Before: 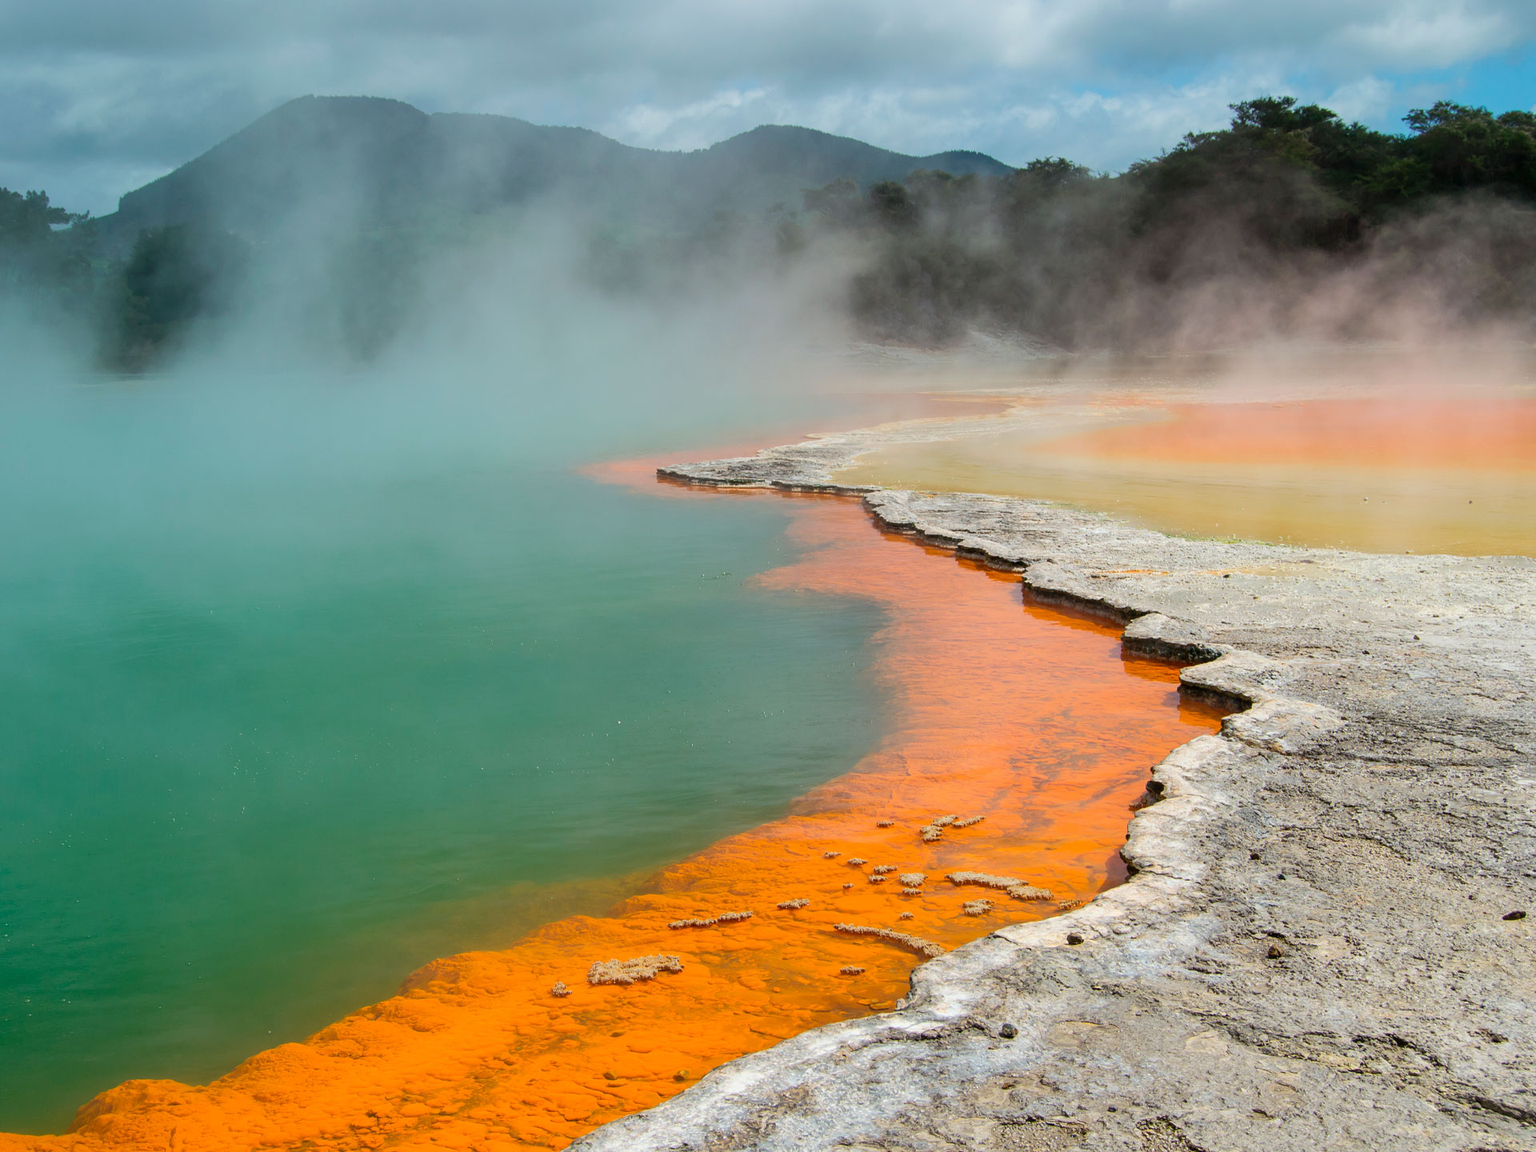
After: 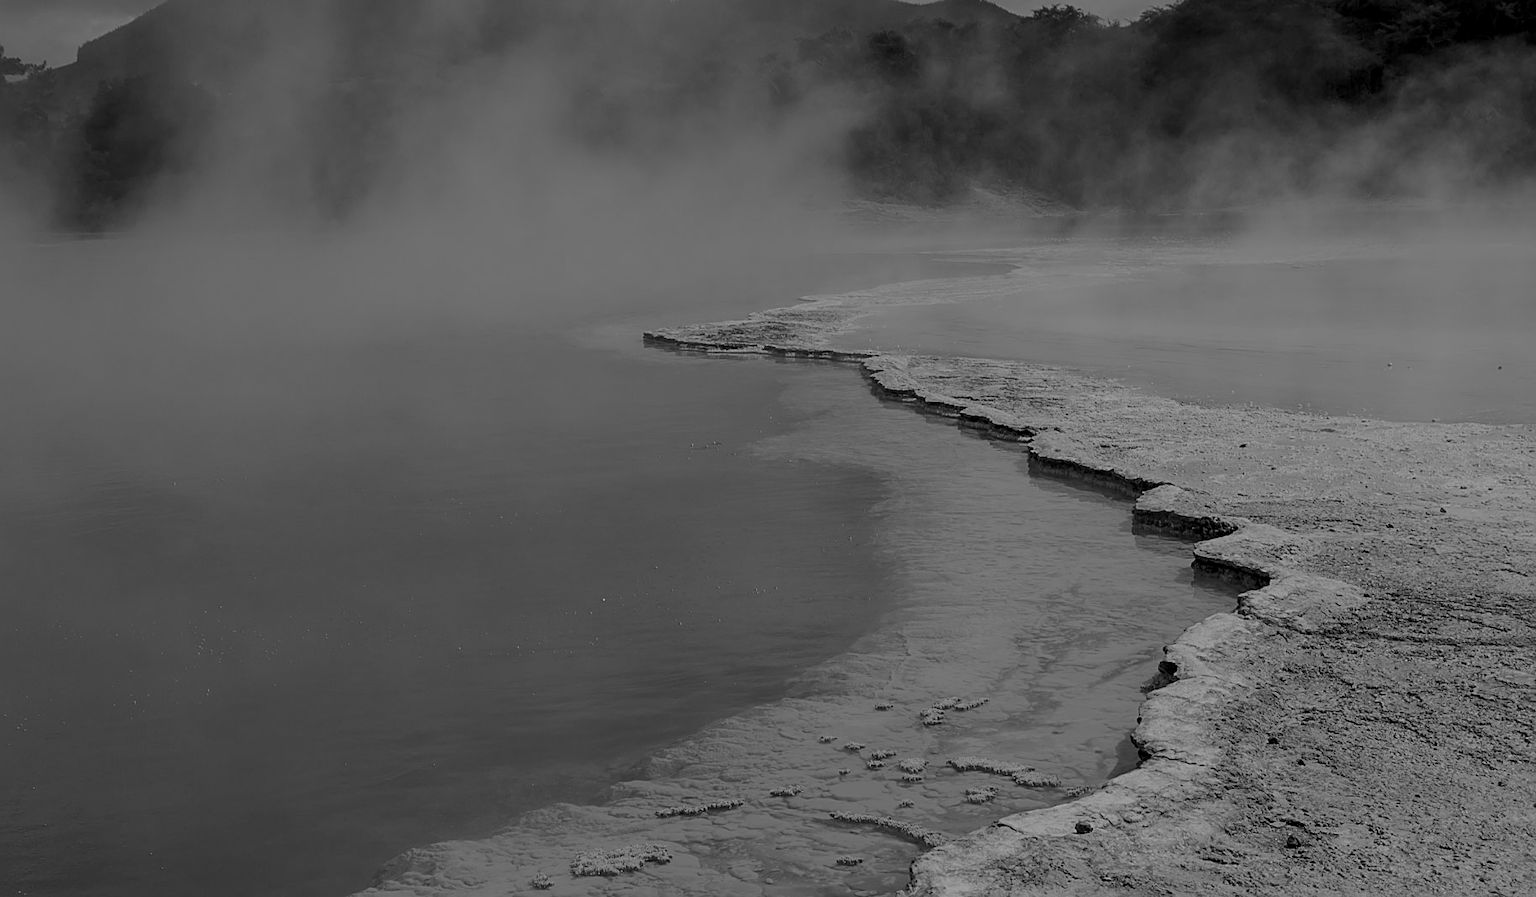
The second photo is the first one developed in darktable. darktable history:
local contrast: highlights 100%, shadows 100%, detail 120%, midtone range 0.2
exposure: black level correction 0, exposure 1.2 EV, compensate highlight preservation false
colorize: hue 194.4°, saturation 29%, source mix 61.75%, lightness 3.98%, version 1
crop and rotate: left 2.991%, top 13.302%, right 1.981%, bottom 12.636%
sharpen: on, module defaults
monochrome: a 26.22, b 42.67, size 0.8
color balance: output saturation 98.5%
